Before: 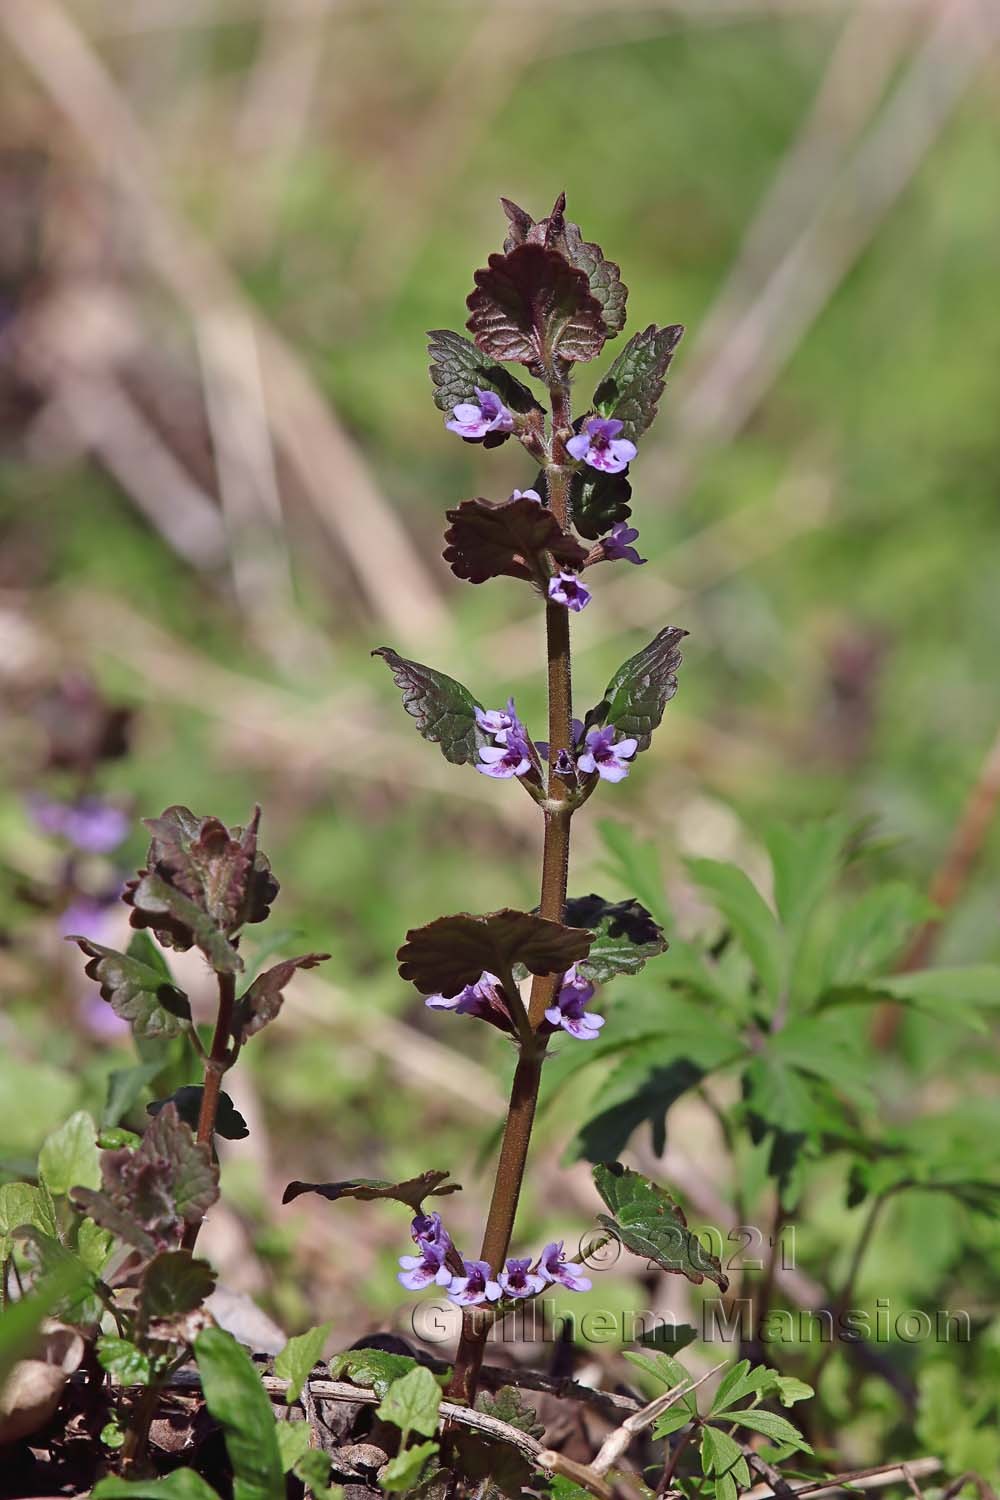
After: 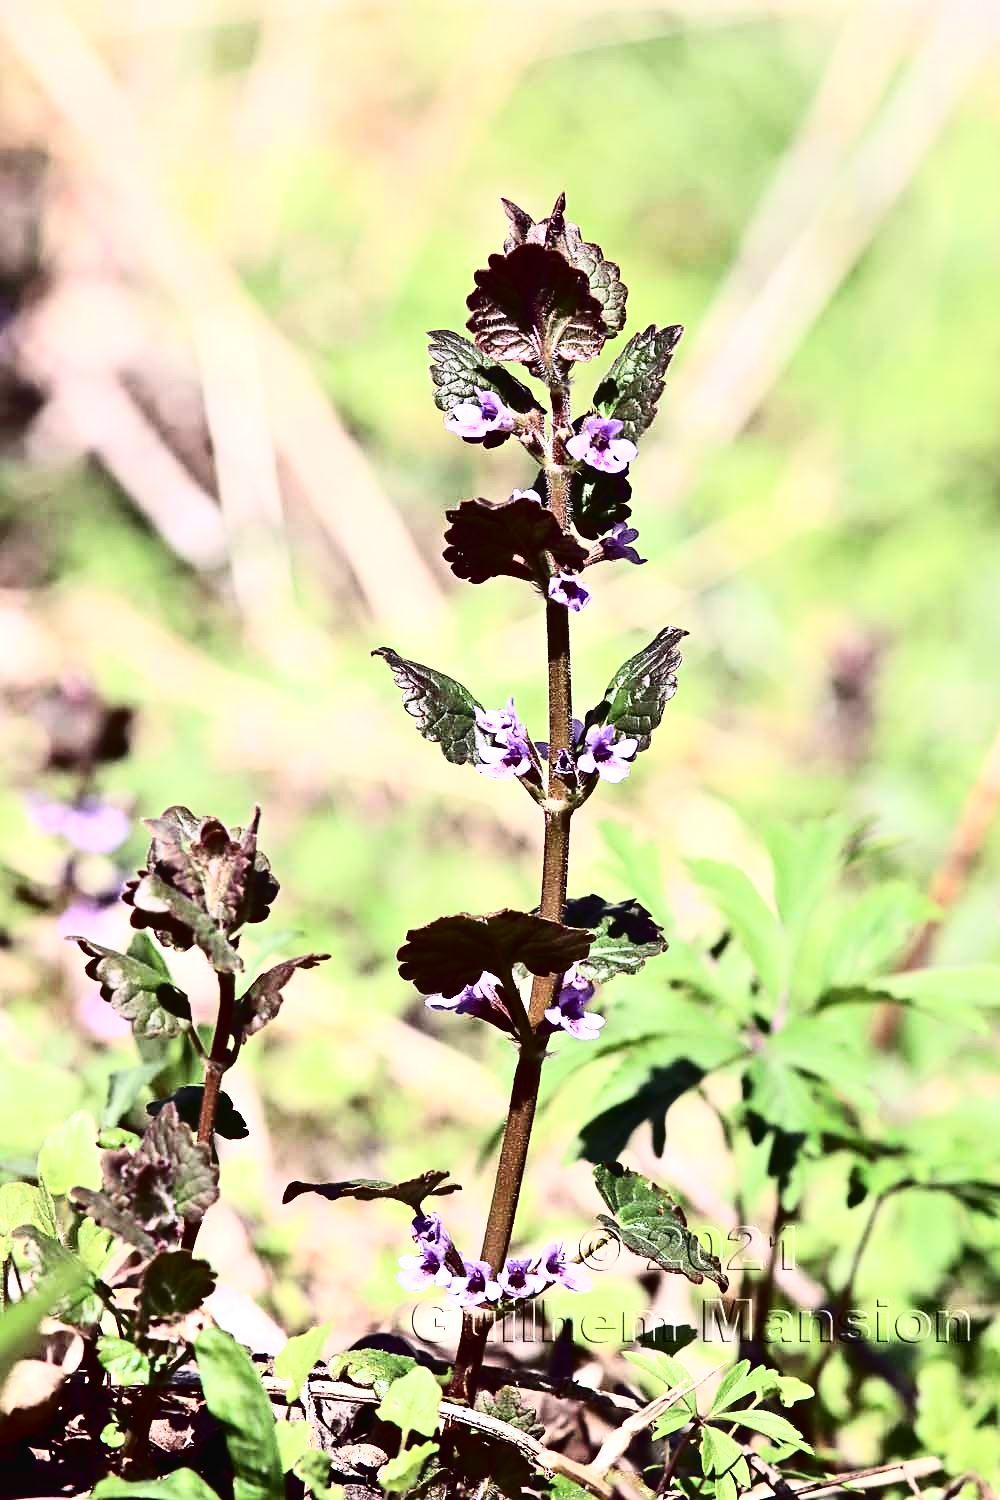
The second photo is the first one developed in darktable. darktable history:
tone curve: curves: ch0 [(0, 0) (0.003, 0.01) (0.011, 0.012) (0.025, 0.012) (0.044, 0.017) (0.069, 0.021) (0.1, 0.025) (0.136, 0.03) (0.177, 0.037) (0.224, 0.052) (0.277, 0.092) (0.335, 0.16) (0.399, 0.3) (0.468, 0.463) (0.543, 0.639) (0.623, 0.796) (0.709, 0.904) (0.801, 0.962) (0.898, 0.988) (1, 1)], color space Lab, independent channels, preserve colors none
exposure: exposure 1 EV, compensate highlight preservation false
